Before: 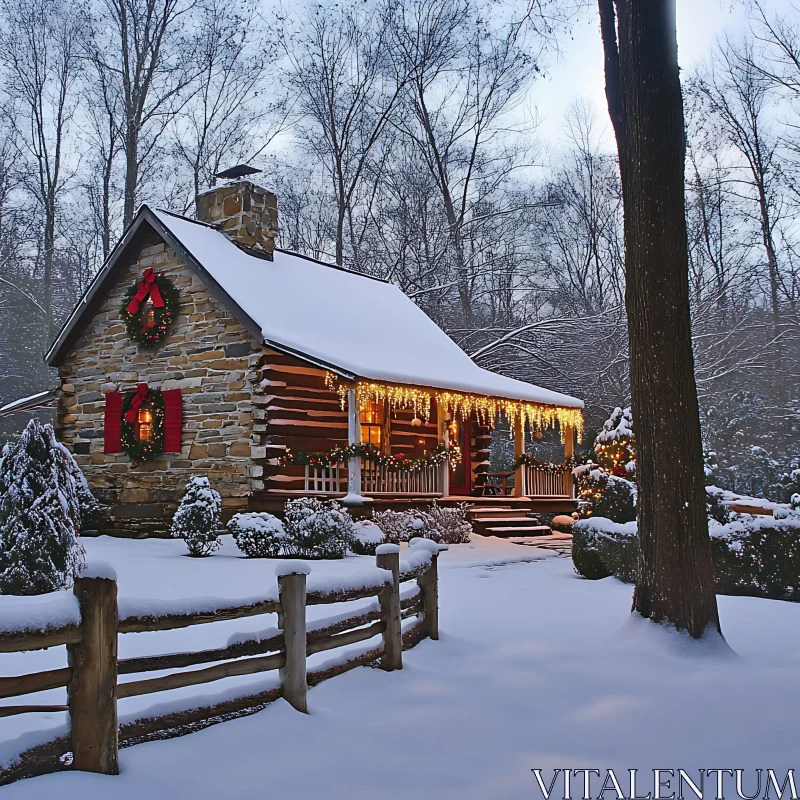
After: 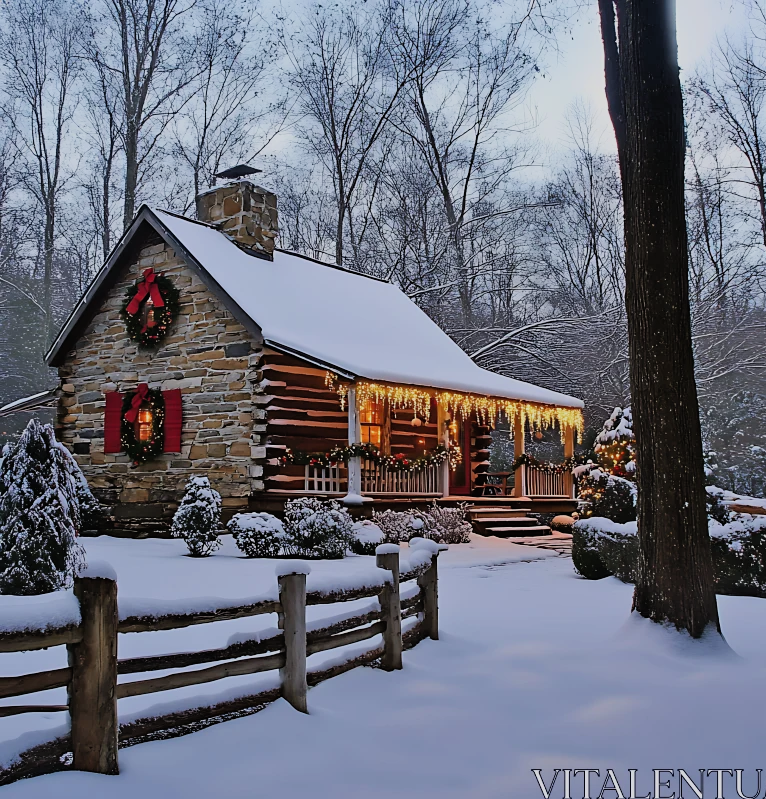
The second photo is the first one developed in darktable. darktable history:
crop: right 4.126%, bottom 0.031%
filmic rgb: black relative exposure -7.92 EV, white relative exposure 4.13 EV, threshold 3 EV, hardness 4.02, latitude 51.22%, contrast 1.013, shadows ↔ highlights balance 5.35%, color science v5 (2021), contrast in shadows safe, contrast in highlights safe, enable highlight reconstruction true
